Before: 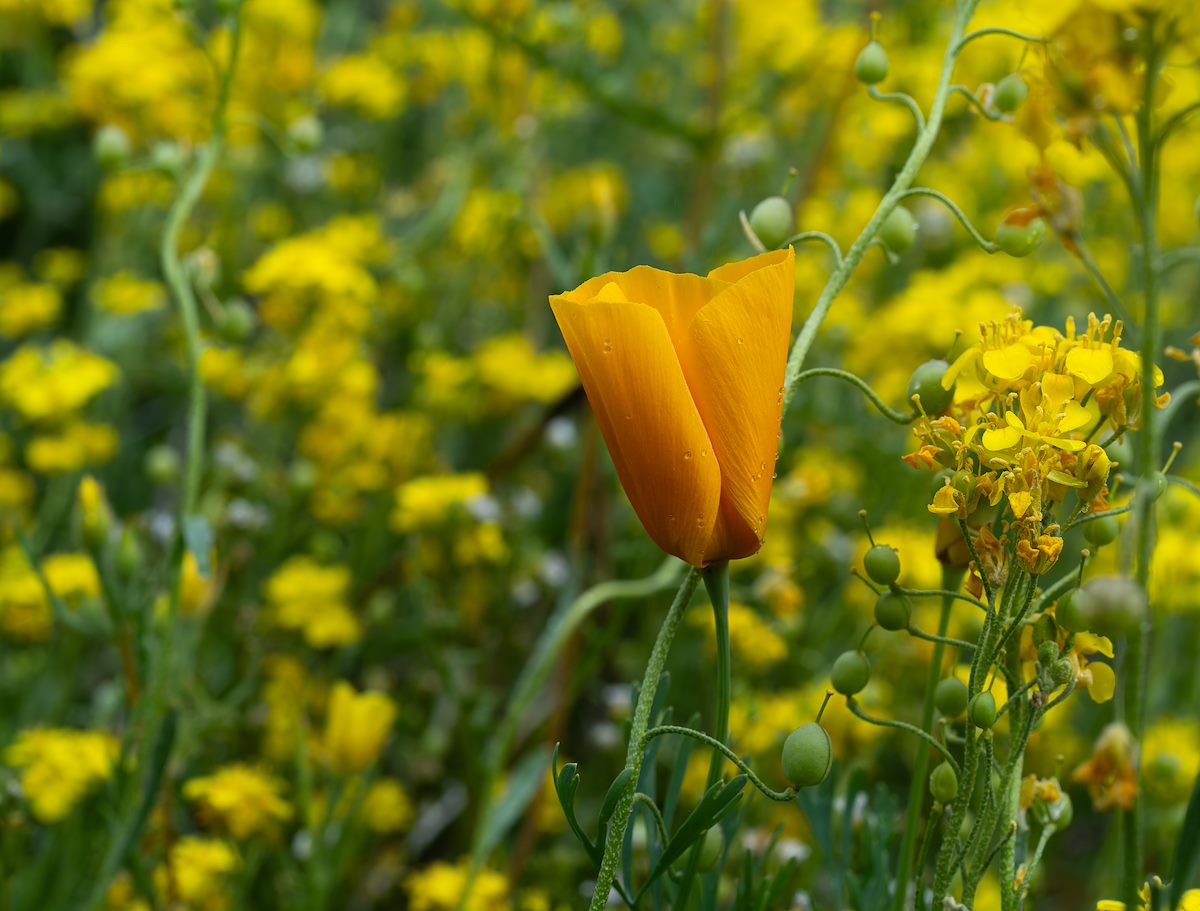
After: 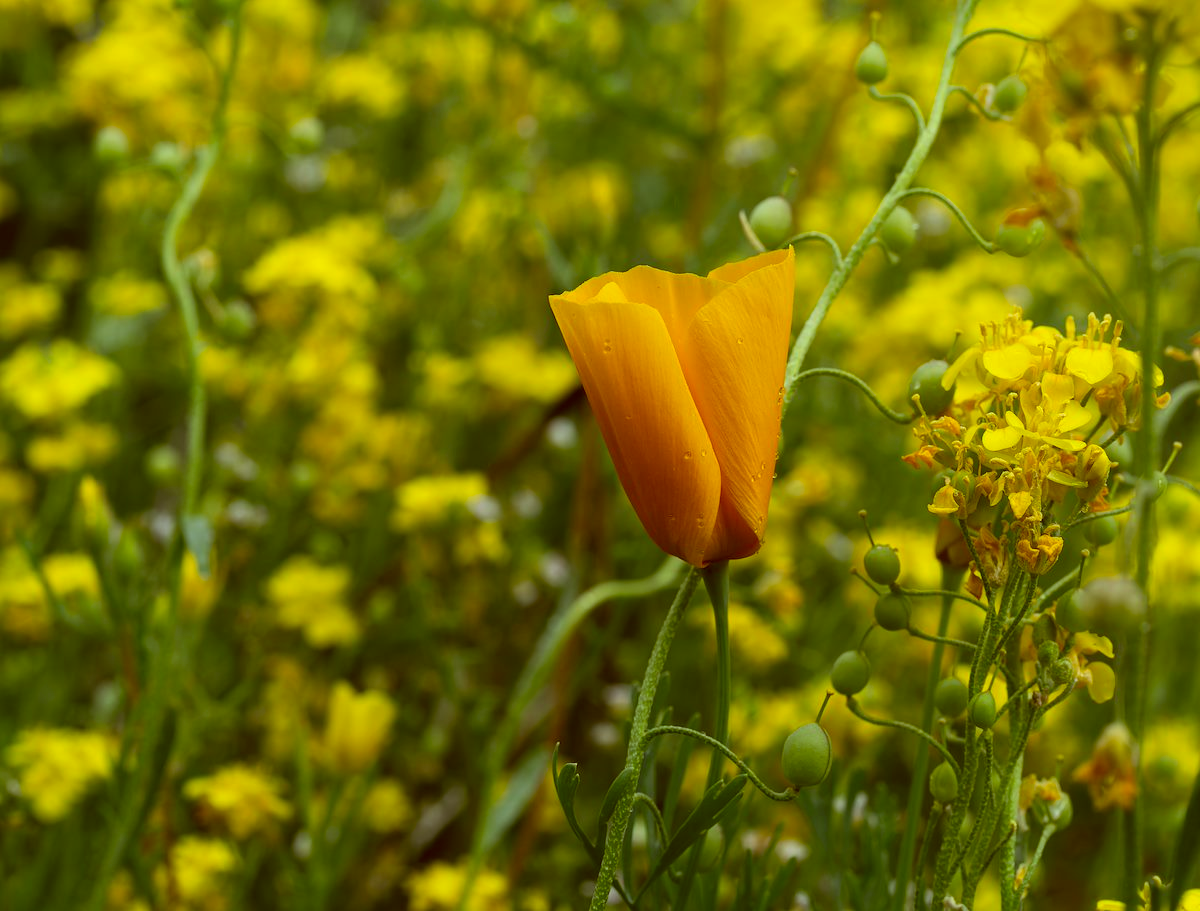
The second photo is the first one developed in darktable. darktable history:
color correction: highlights a* -6.13, highlights b* 9.49, shadows a* 10.32, shadows b* 24.06
